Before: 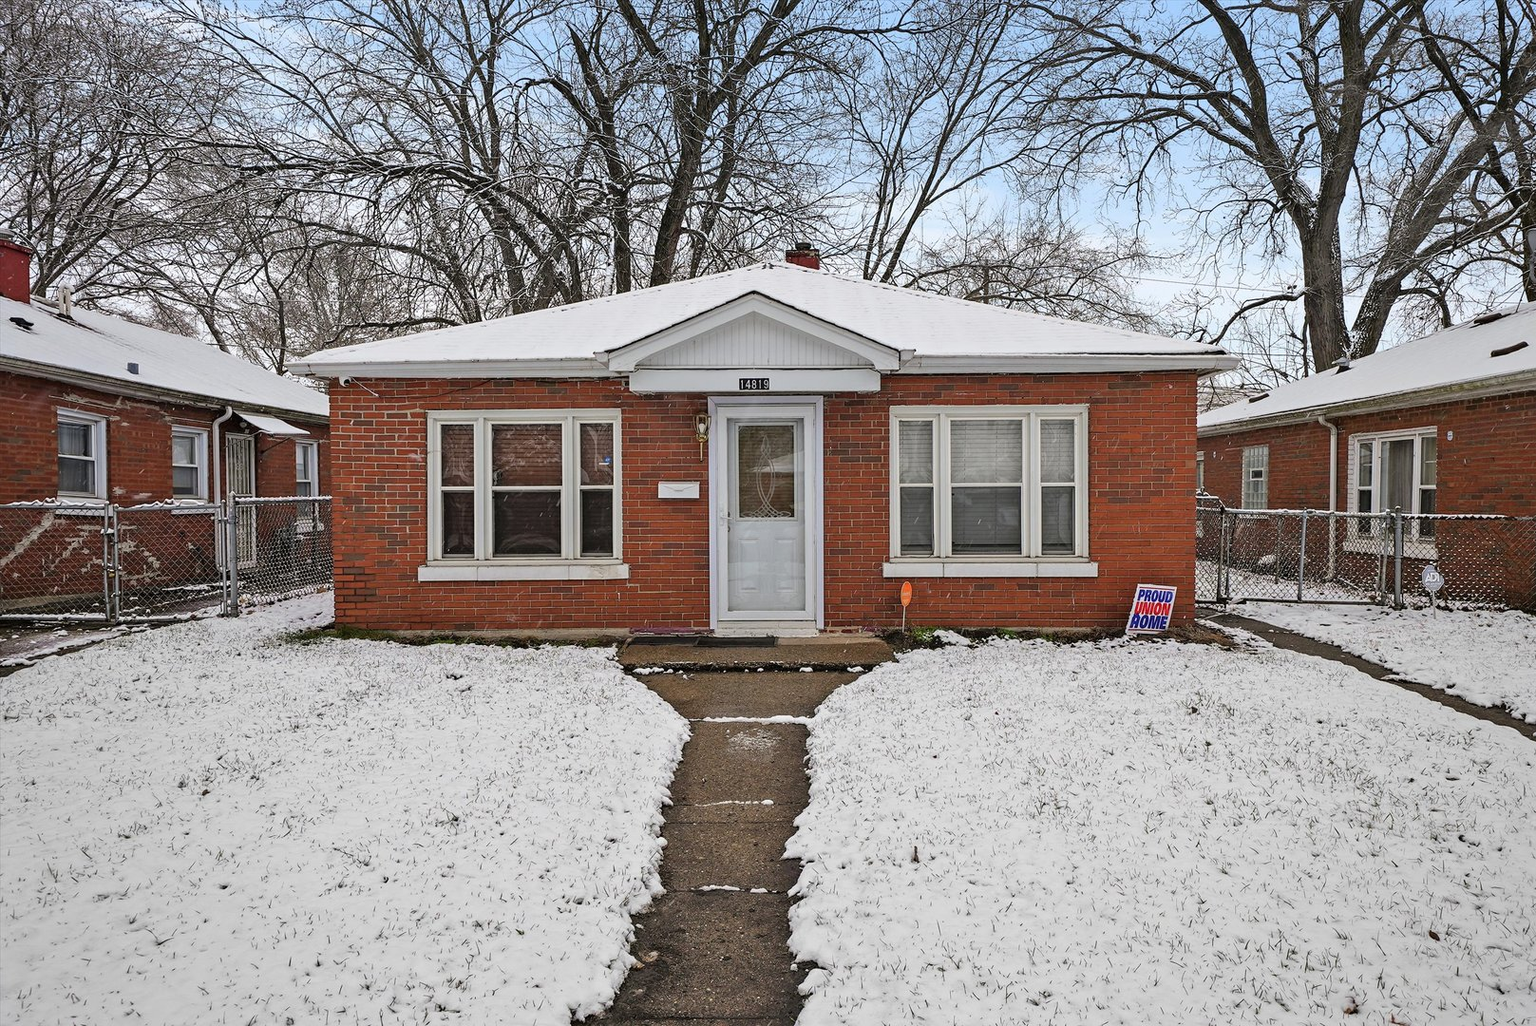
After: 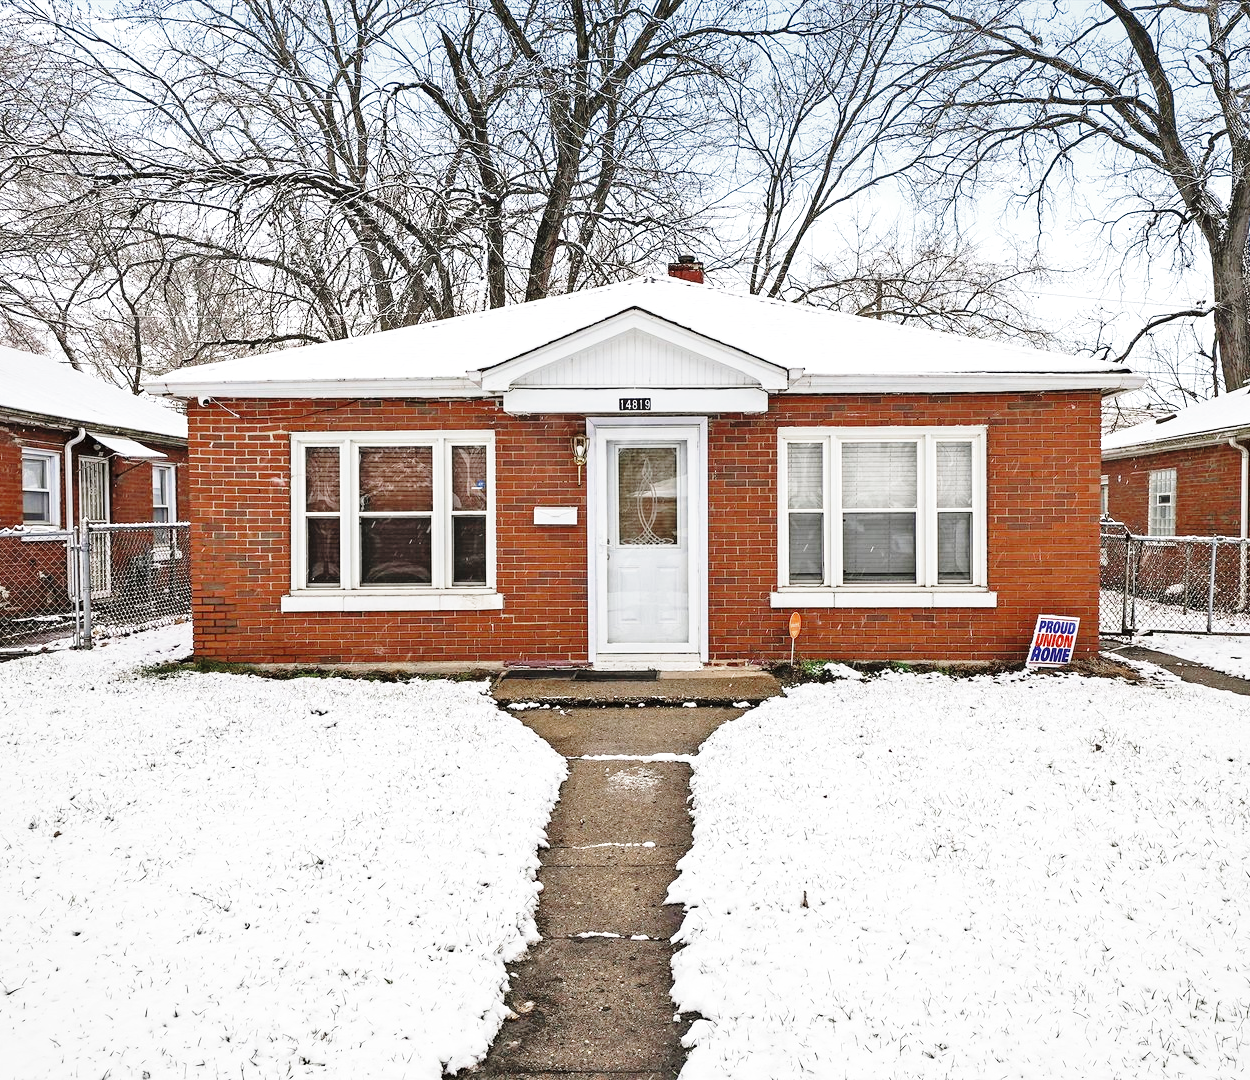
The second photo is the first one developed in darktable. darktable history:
base curve: curves: ch0 [(0, 0) (0.028, 0.03) (0.121, 0.232) (0.46, 0.748) (0.859, 0.968) (1, 1)], preserve colors none
exposure: black level correction 0, exposure 0.499 EV, compensate exposure bias true, compensate highlight preservation false
crop: left 9.869%, right 12.796%
velvia: strength 14.91%
tone equalizer: on, module defaults
color zones: curves: ch0 [(0, 0.5) (0.125, 0.4) (0.25, 0.5) (0.375, 0.4) (0.5, 0.4) (0.625, 0.35) (0.75, 0.35) (0.875, 0.5)]; ch1 [(0, 0.35) (0.125, 0.45) (0.25, 0.35) (0.375, 0.35) (0.5, 0.35) (0.625, 0.35) (0.75, 0.45) (0.875, 0.35)]; ch2 [(0, 0.6) (0.125, 0.5) (0.25, 0.5) (0.375, 0.6) (0.5, 0.6) (0.625, 0.5) (0.75, 0.5) (0.875, 0.5)]
